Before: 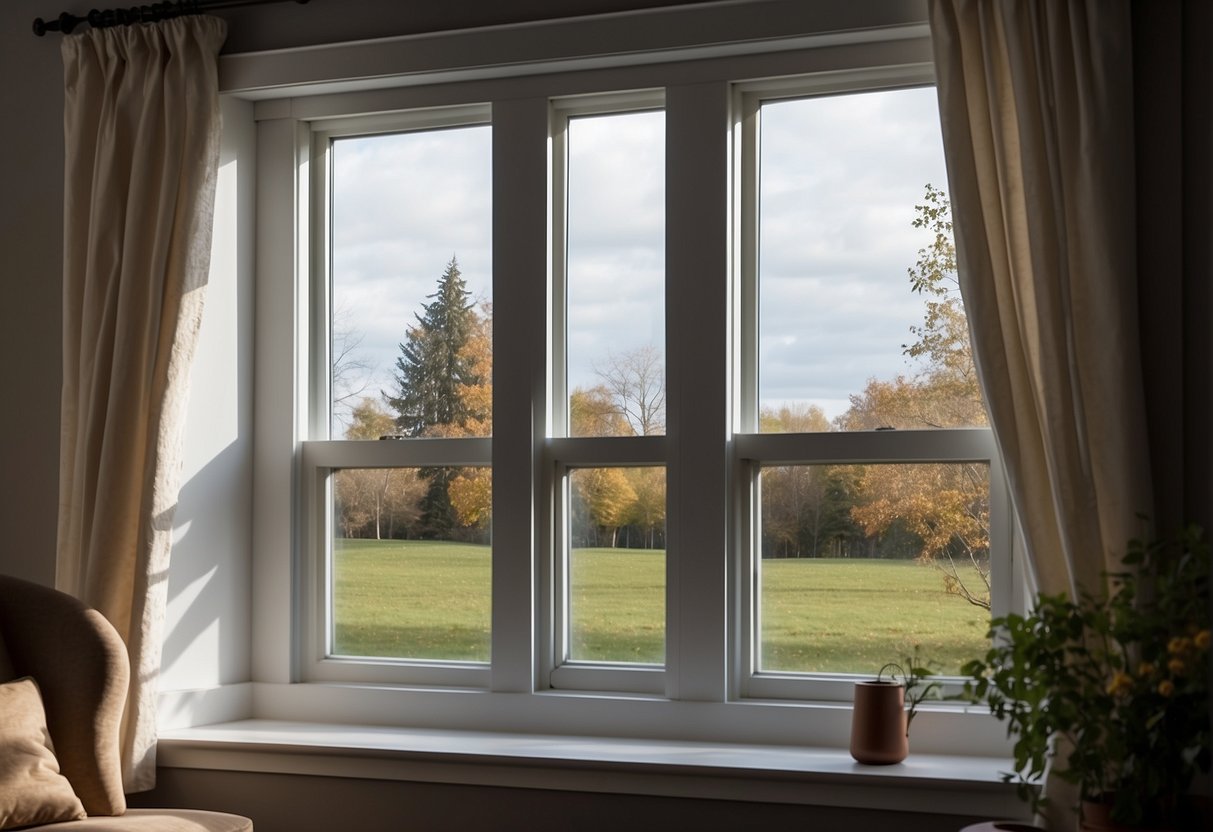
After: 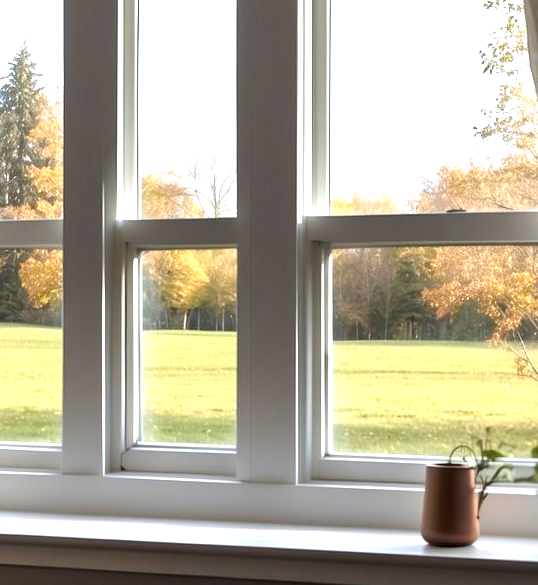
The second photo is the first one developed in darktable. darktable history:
exposure: black level correction 0, exposure 1.2 EV, compensate exposure bias true, compensate highlight preservation false
crop: left 35.432%, top 26.233%, right 20.145%, bottom 3.432%
levels: levels [0, 0.476, 0.951]
